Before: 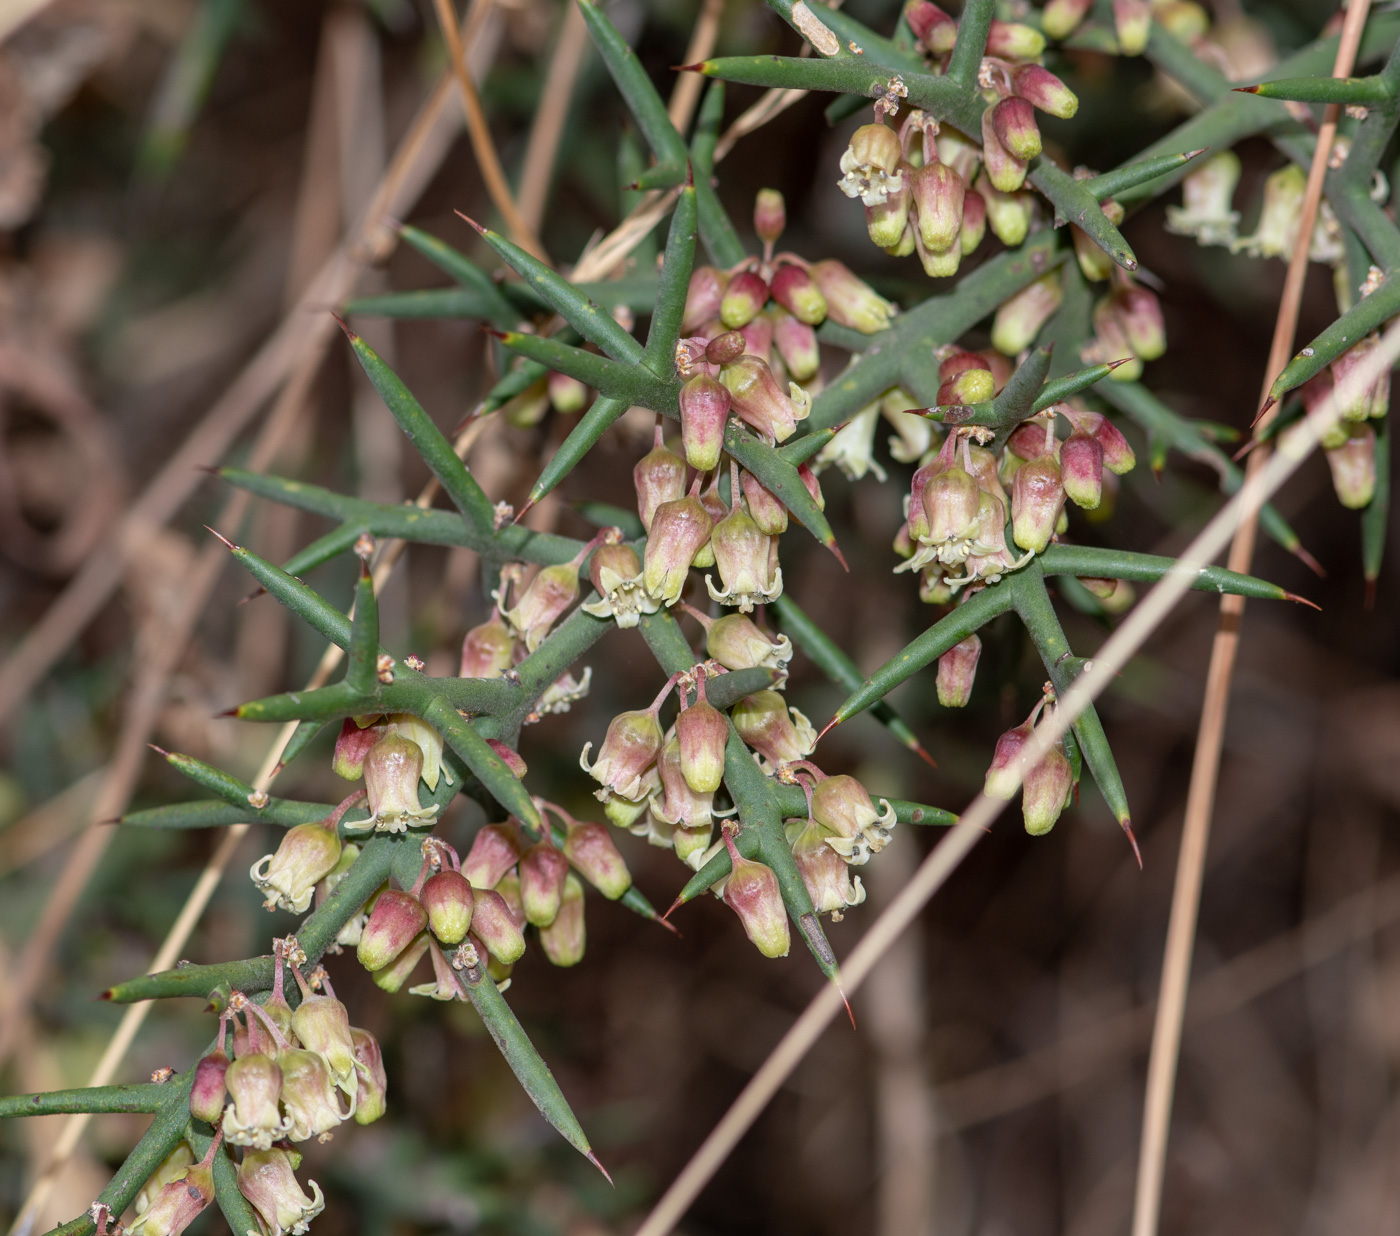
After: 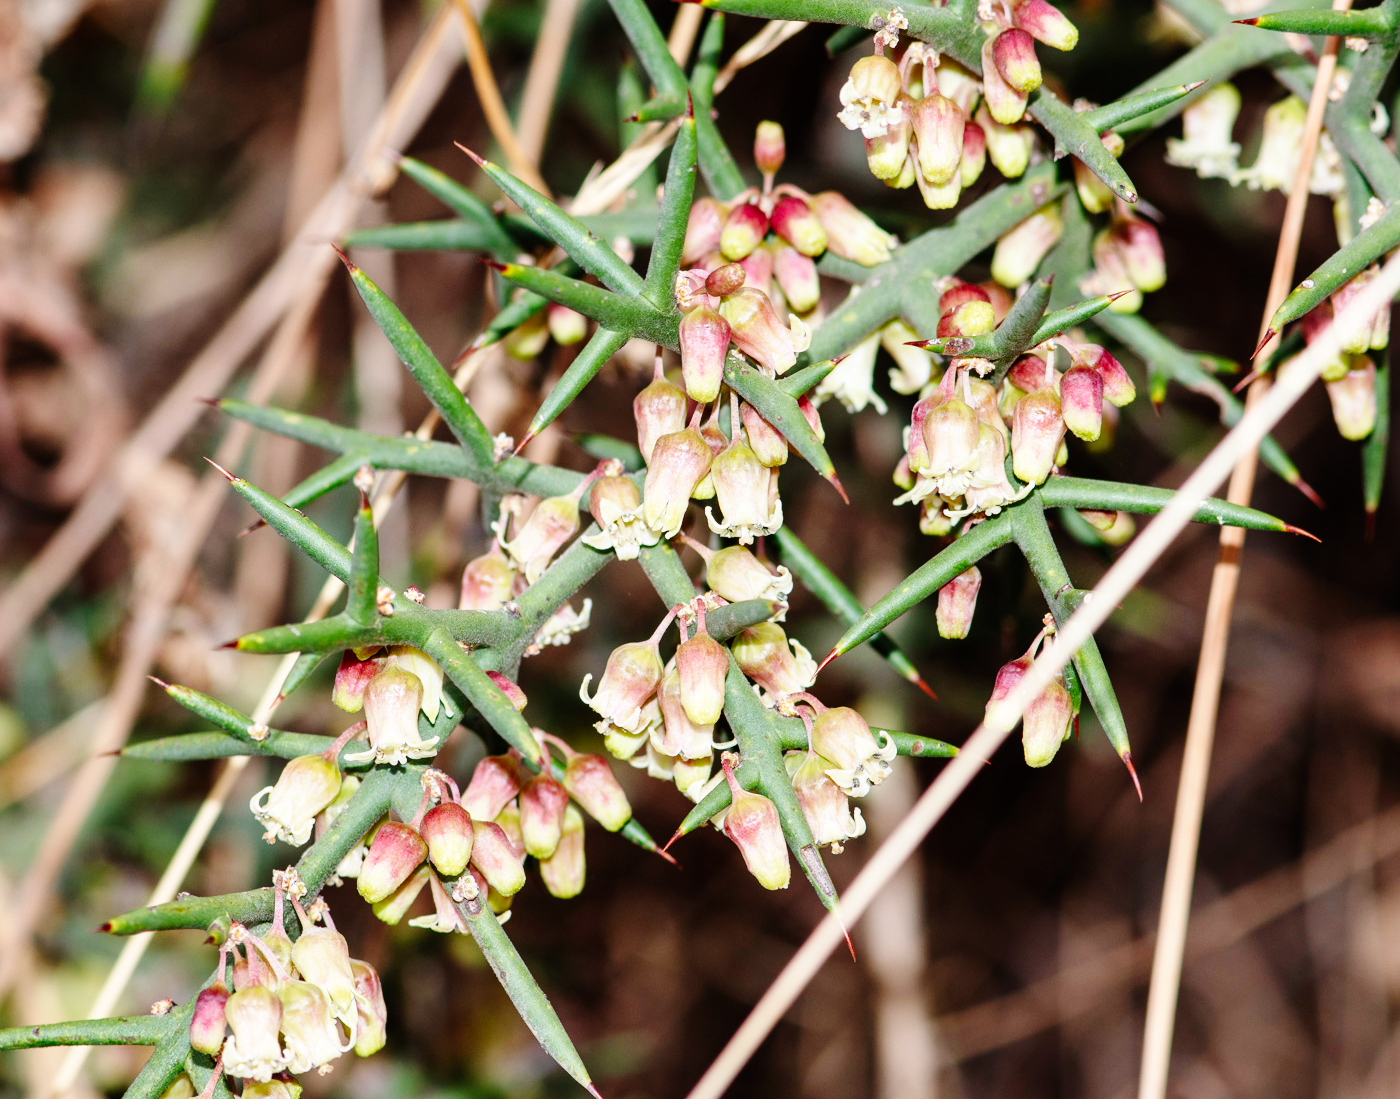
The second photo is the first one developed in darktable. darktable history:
base curve: curves: ch0 [(0, 0) (0, 0) (0.002, 0.001) (0.008, 0.003) (0.019, 0.011) (0.037, 0.037) (0.064, 0.11) (0.102, 0.232) (0.152, 0.379) (0.216, 0.524) (0.296, 0.665) (0.394, 0.789) (0.512, 0.881) (0.651, 0.945) (0.813, 0.986) (1, 1)], preserve colors none
crop and rotate: top 5.513%, bottom 5.567%
